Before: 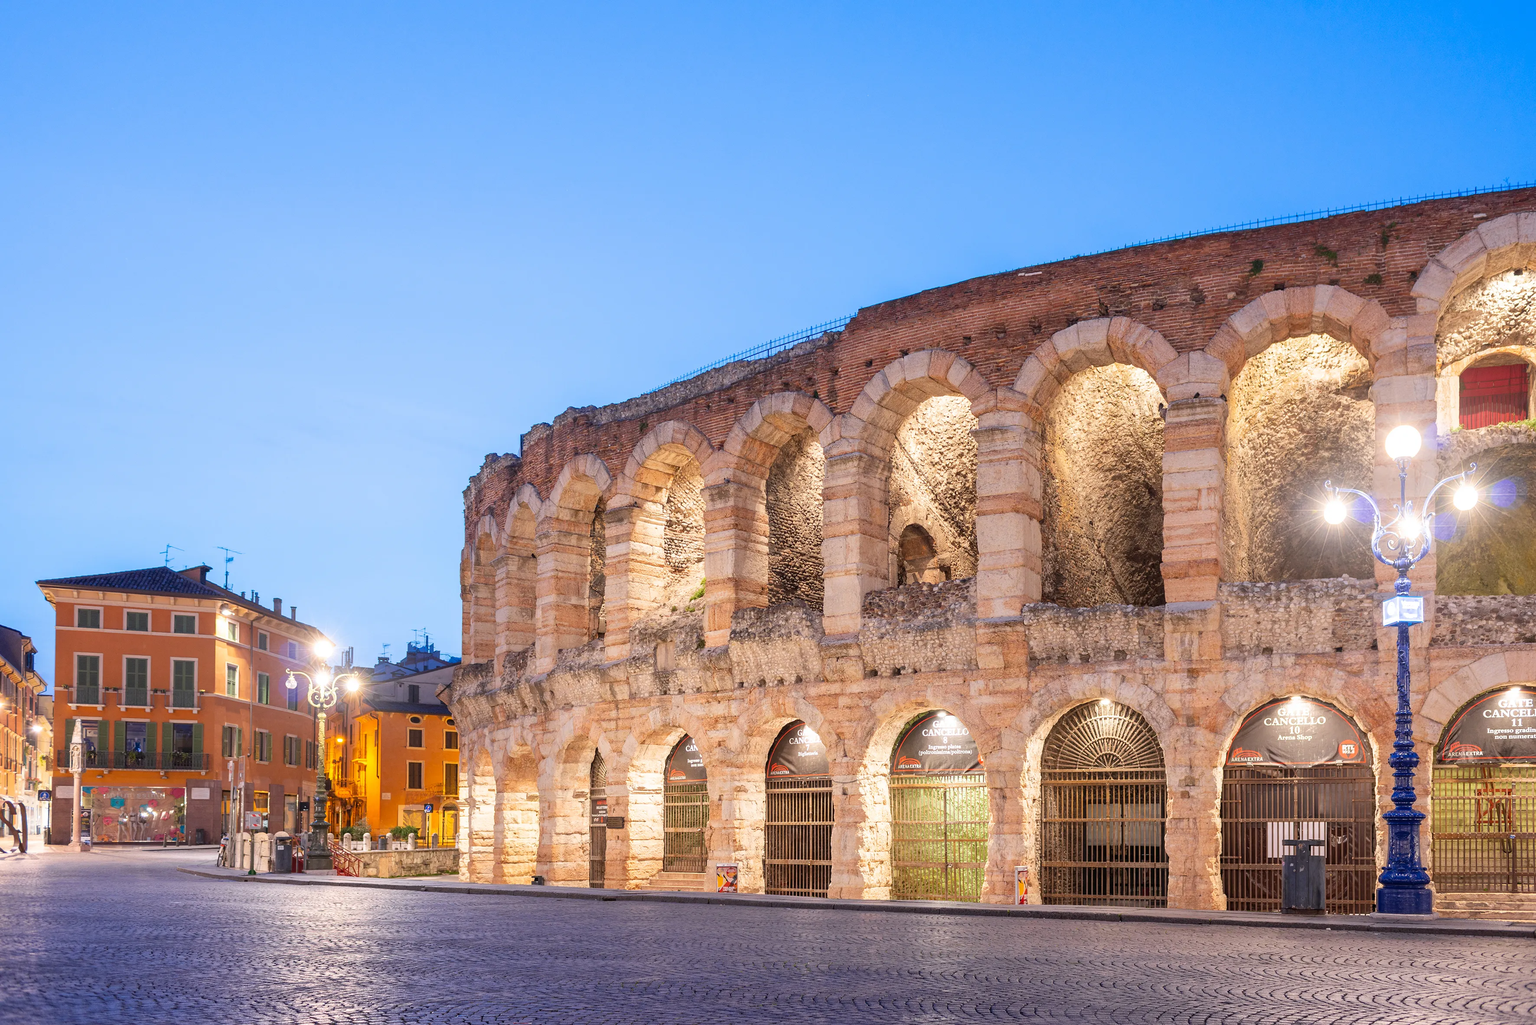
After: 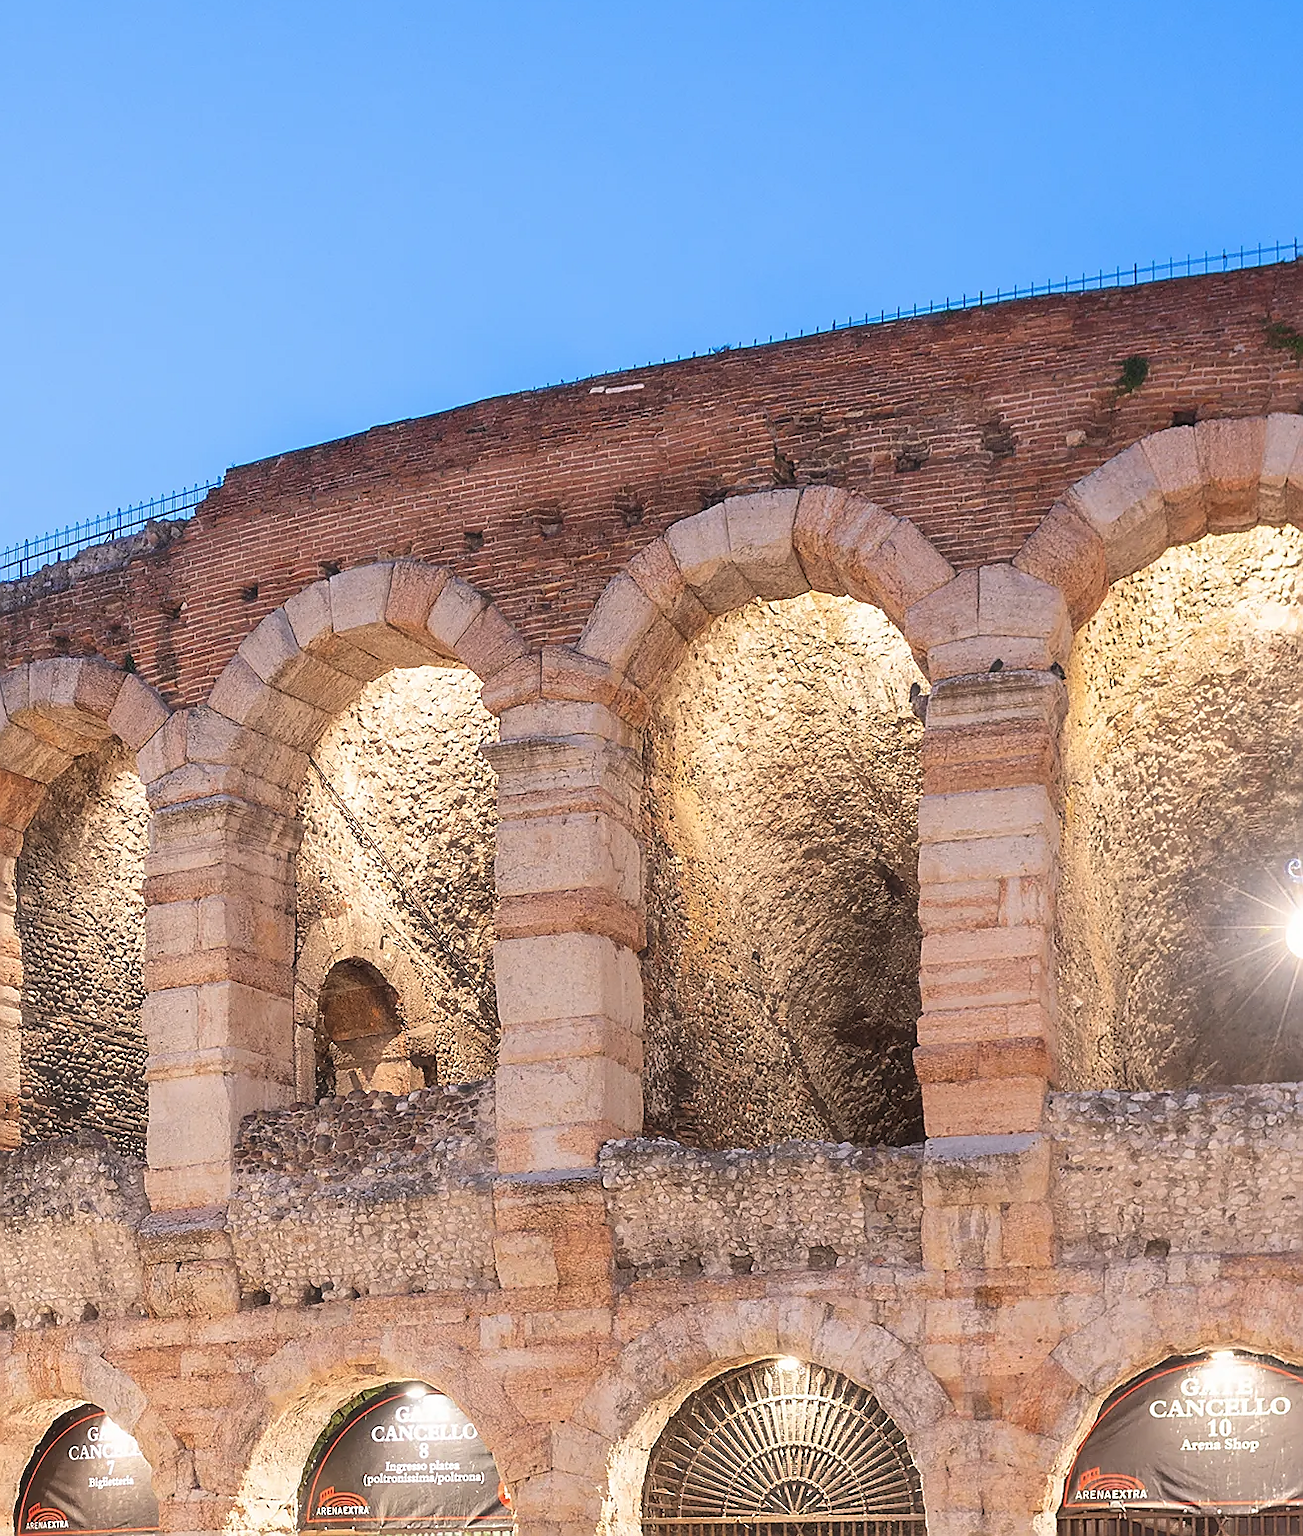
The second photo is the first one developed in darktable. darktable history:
crop and rotate: left 49.471%, top 10.087%, right 13.267%, bottom 24.106%
haze removal: strength -0.105, compatibility mode true, adaptive false
sharpen: radius 1.386, amount 1.257, threshold 0.833
